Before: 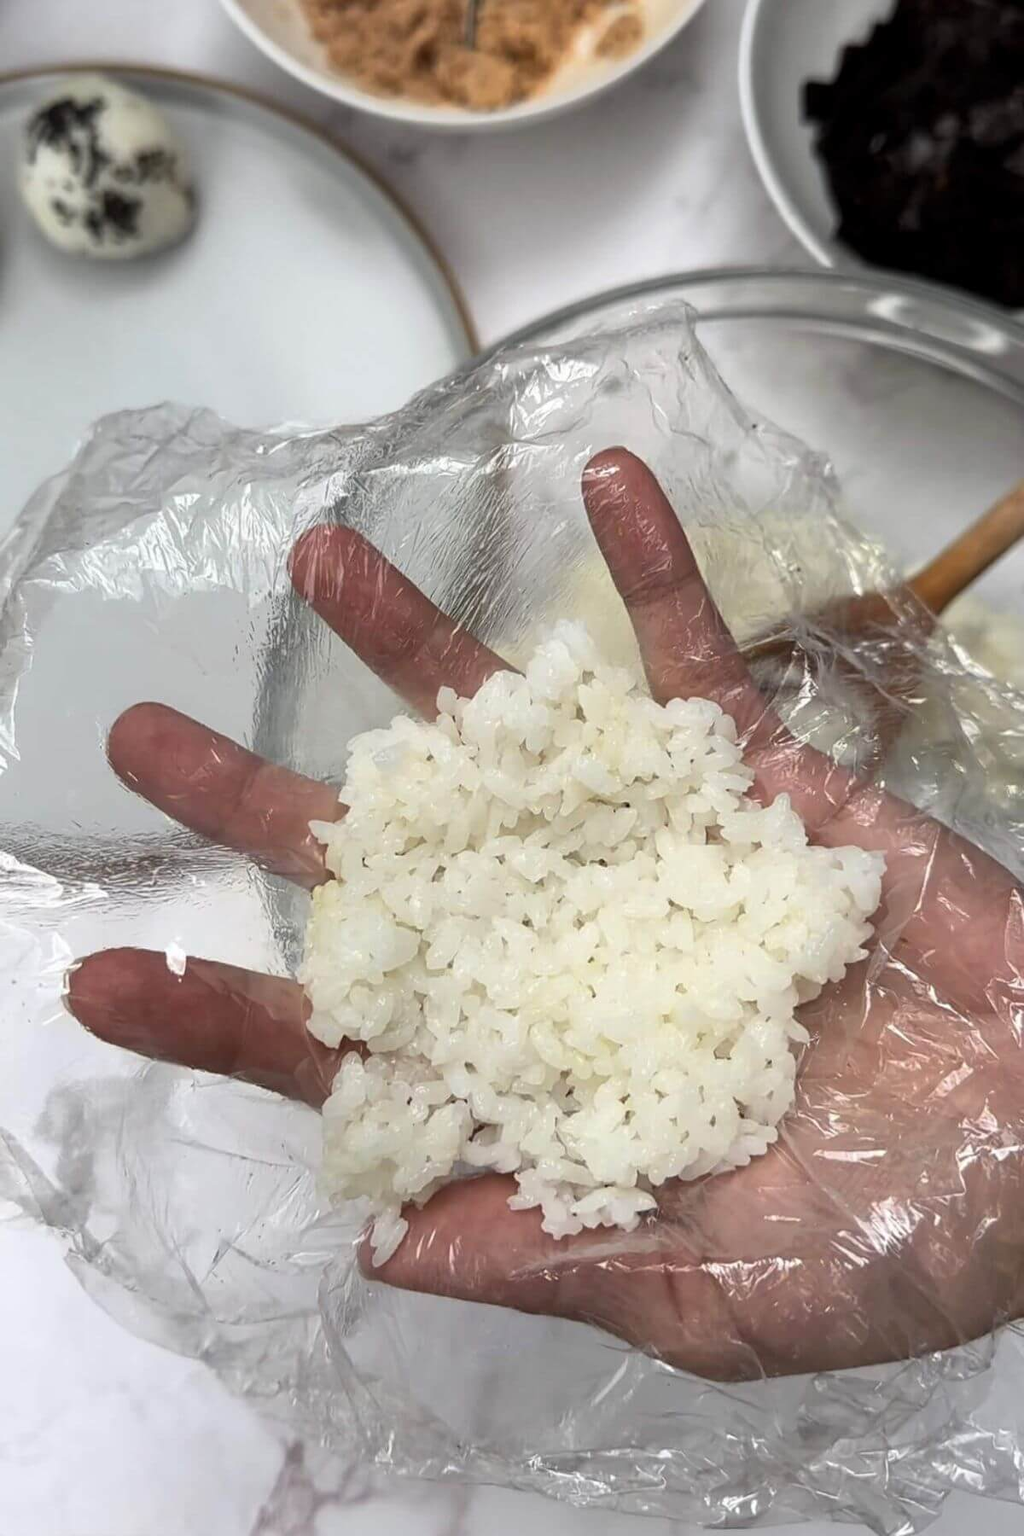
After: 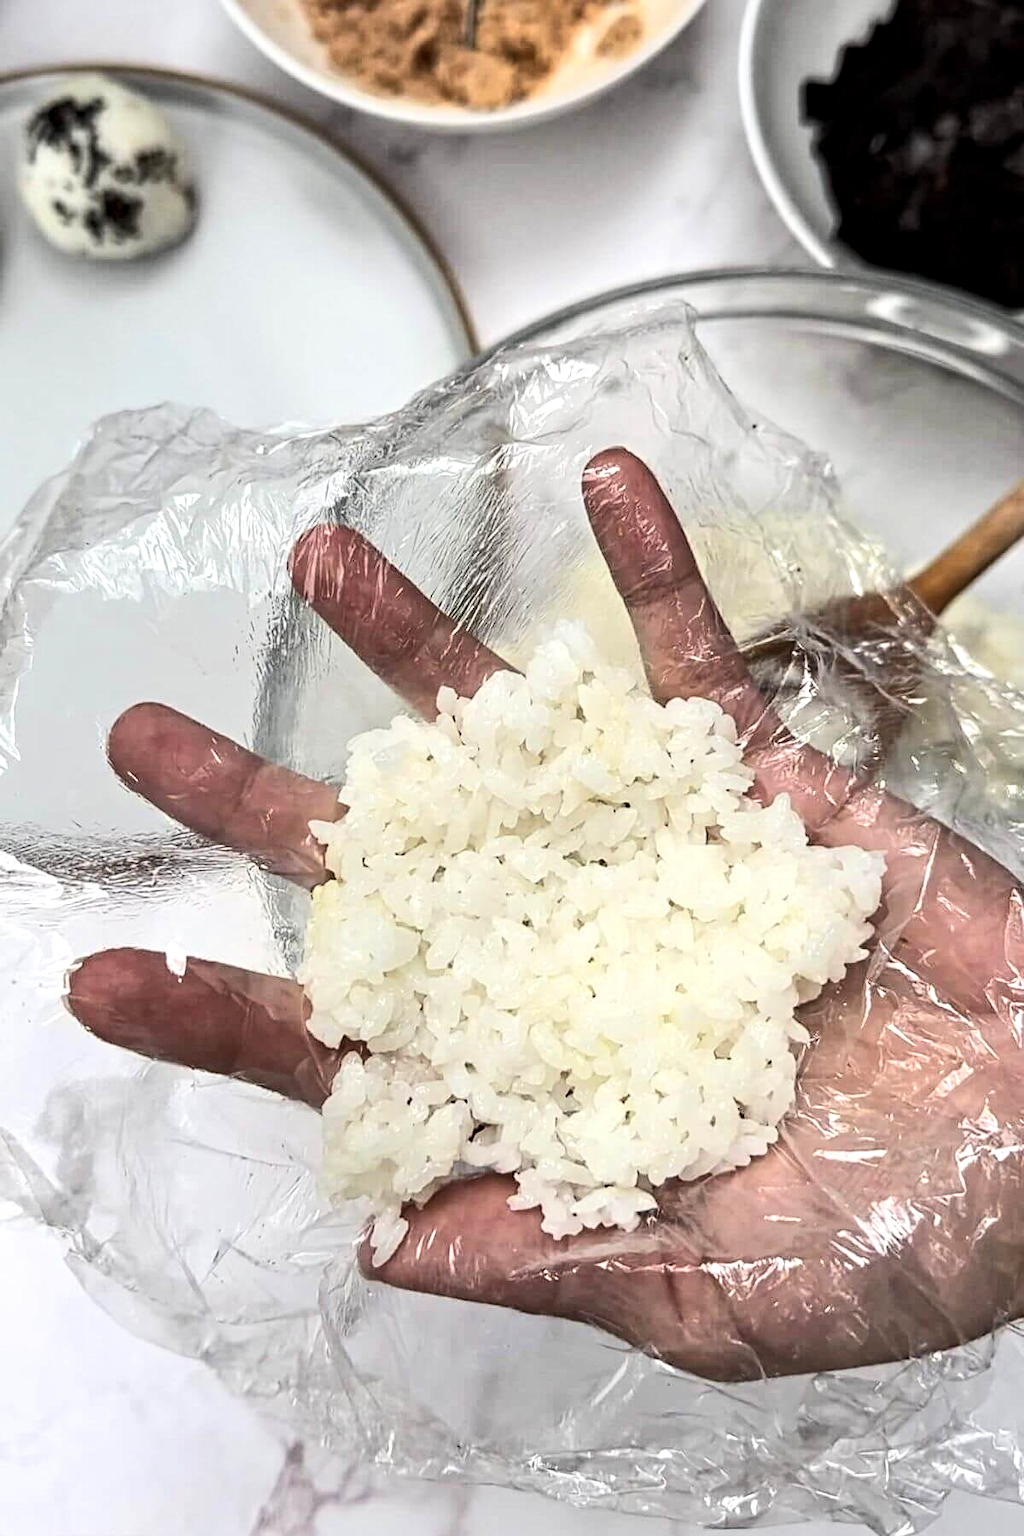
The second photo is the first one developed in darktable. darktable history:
contrast equalizer: octaves 7, y [[0.502, 0.517, 0.543, 0.576, 0.611, 0.631], [0.5 ×6], [0.5 ×6], [0 ×6], [0 ×6]]
tone equalizer: -8 EV 0.015 EV, -7 EV -0.017 EV, -6 EV 0.03 EV, -5 EV 0.048 EV, -4 EV 0.306 EV, -3 EV 0.62 EV, -2 EV 0.555 EV, -1 EV 0.192 EV, +0 EV 0.039 EV, edges refinement/feathering 500, mask exposure compensation -1.57 EV, preserve details no
